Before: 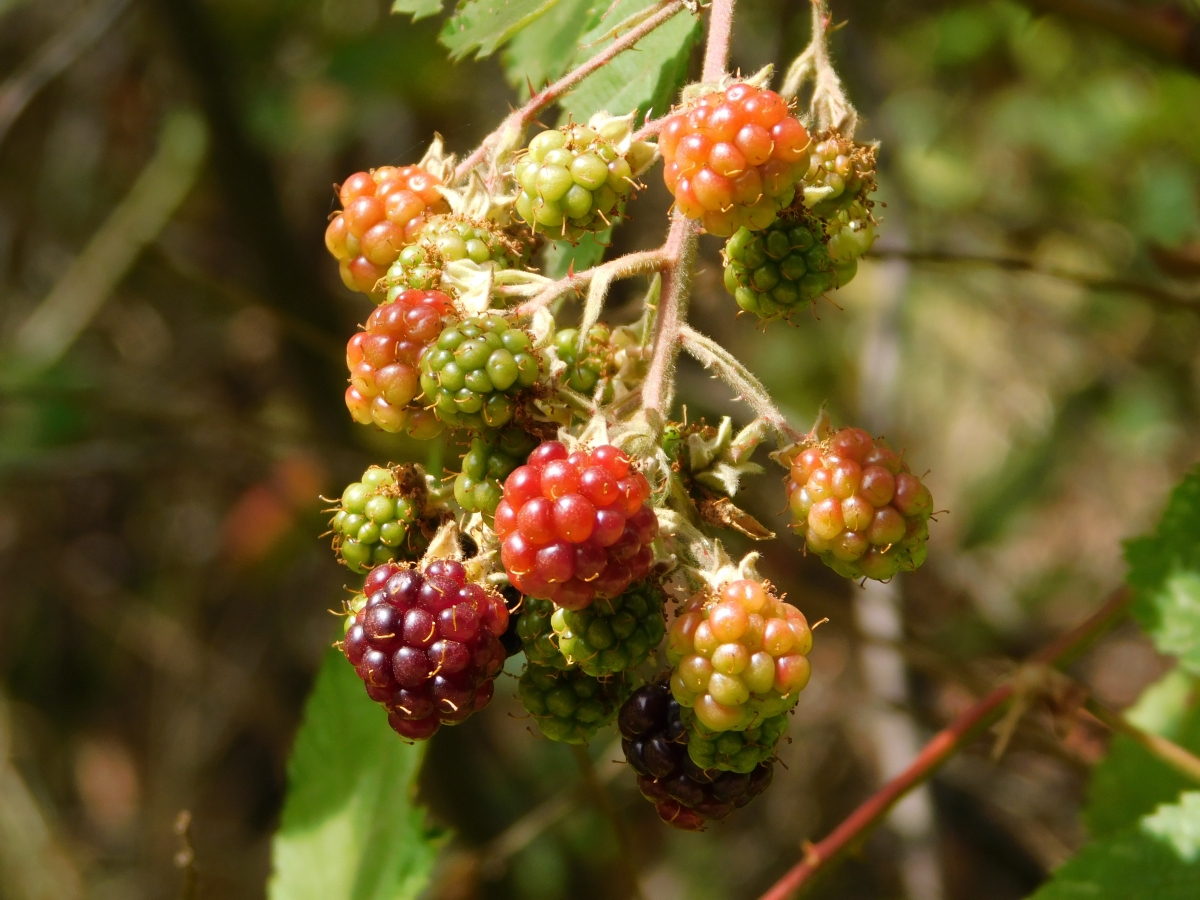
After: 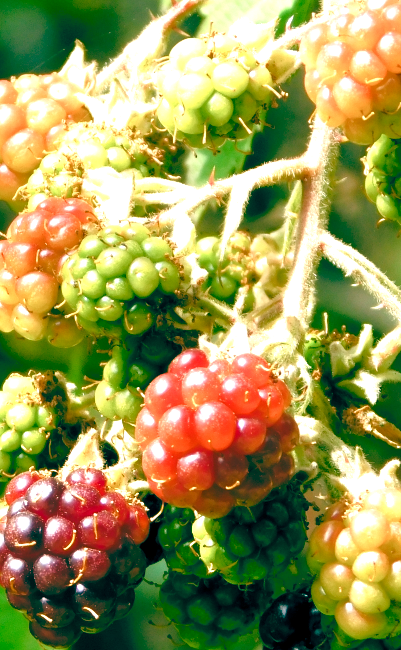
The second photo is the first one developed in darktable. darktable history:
exposure: black level correction 0, exposure 0.69 EV, compensate exposure bias true, compensate highlight preservation false
crop and rotate: left 29.918%, top 10.237%, right 36.588%, bottom 17.477%
color balance rgb: global offset › luminance -0.526%, global offset › chroma 0.903%, global offset › hue 174.6°, perceptual saturation grading › global saturation 25.014%, perceptual saturation grading › highlights -50.133%, perceptual saturation grading › shadows 31.03%, perceptual brilliance grading › global brilliance 11.485%, global vibrance 11.008%
